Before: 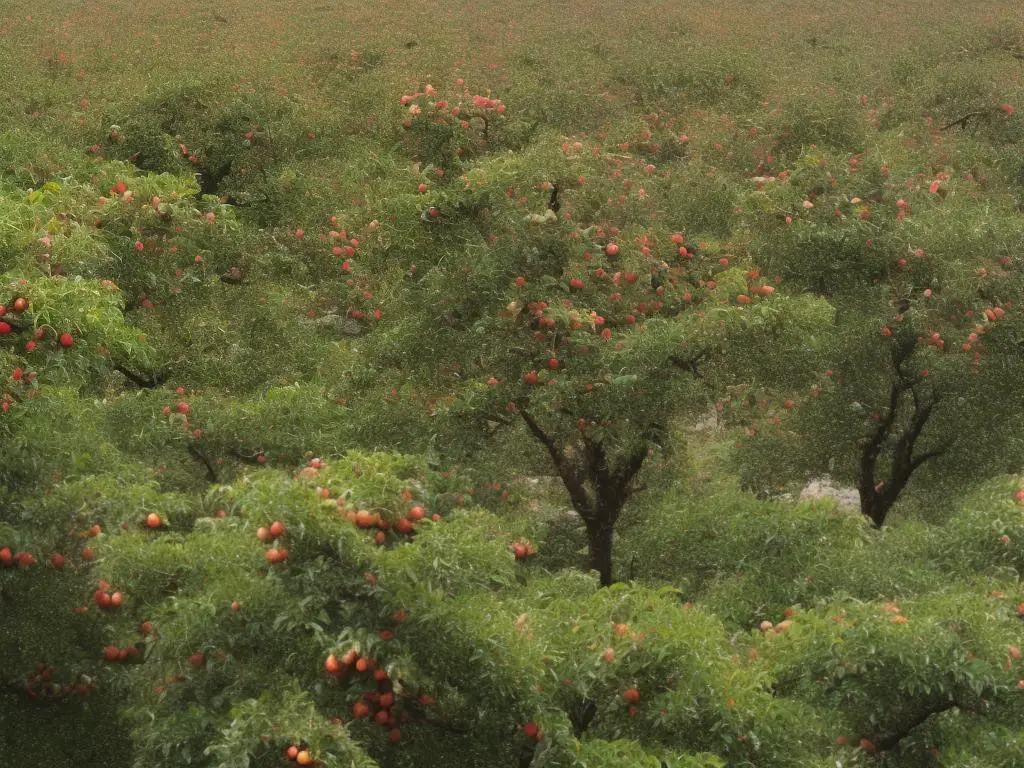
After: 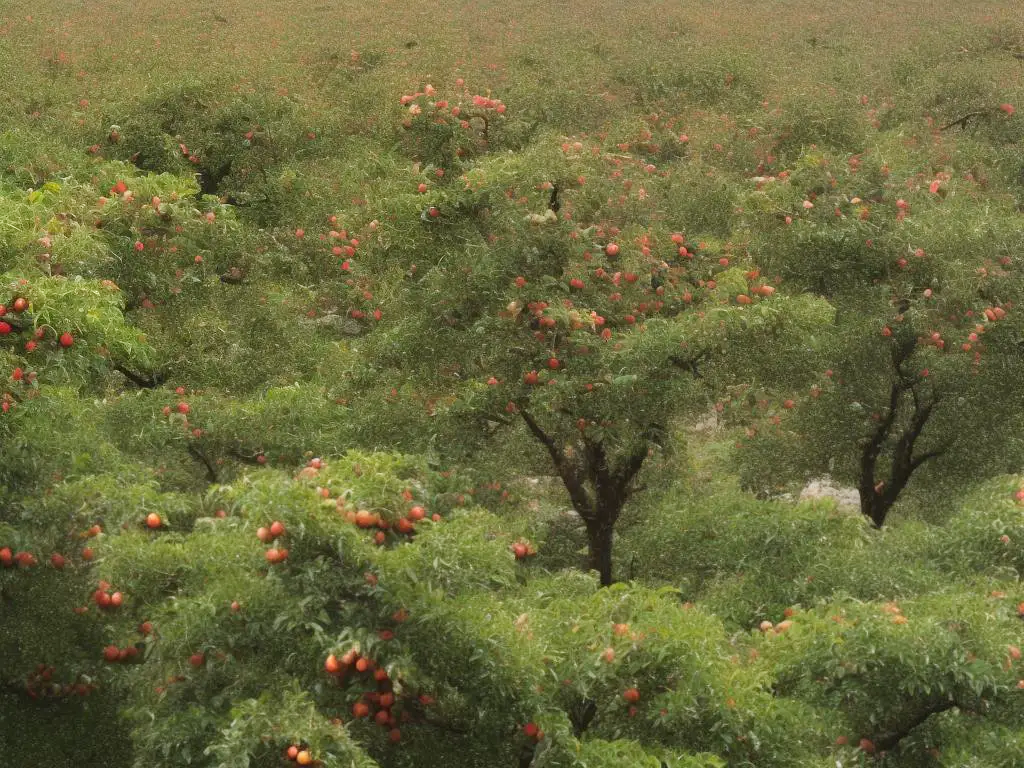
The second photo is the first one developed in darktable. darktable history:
tone curve: curves: ch0 [(0, 0) (0.765, 0.816) (1, 1)]; ch1 [(0, 0) (0.425, 0.464) (0.5, 0.5) (0.531, 0.522) (0.588, 0.575) (0.994, 0.939)]; ch2 [(0, 0) (0.398, 0.435) (0.455, 0.481) (0.501, 0.504) (0.529, 0.544) (0.584, 0.585) (1, 0.911)], preserve colors none
